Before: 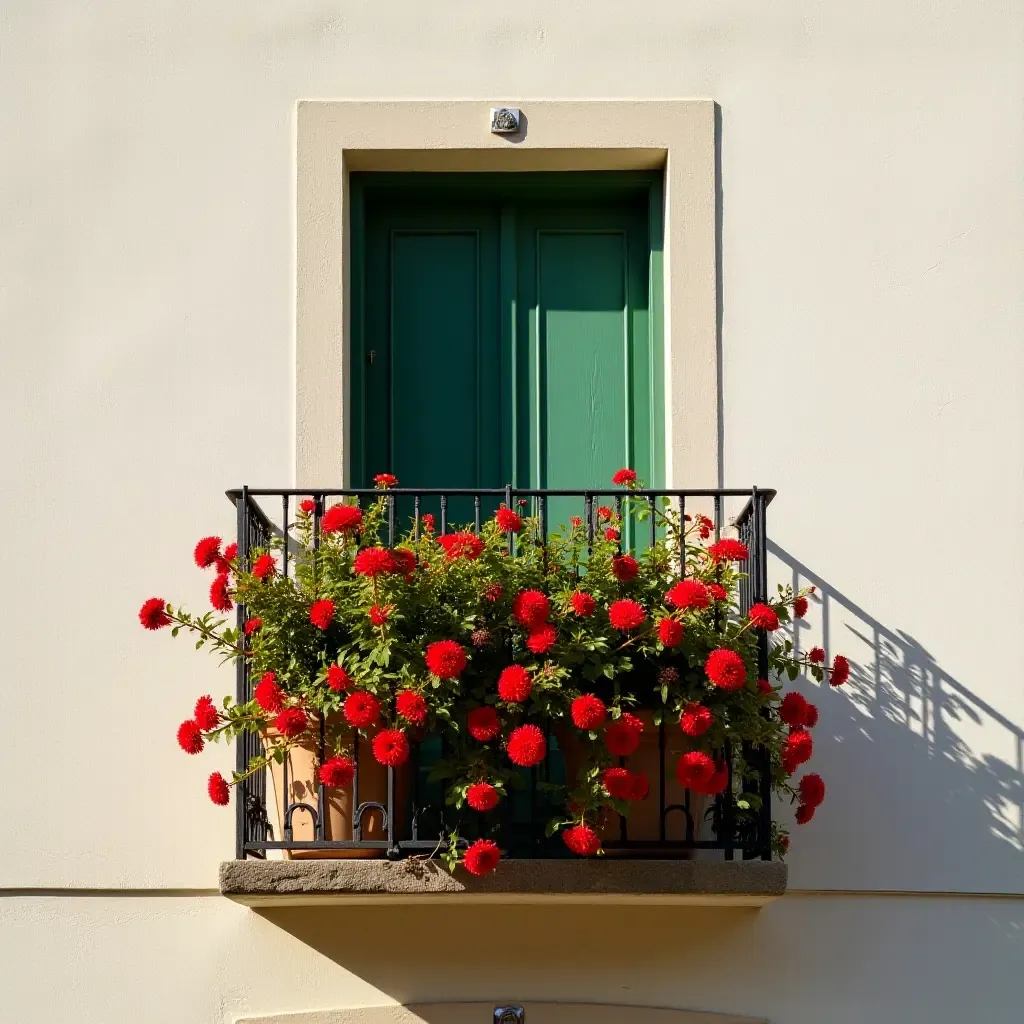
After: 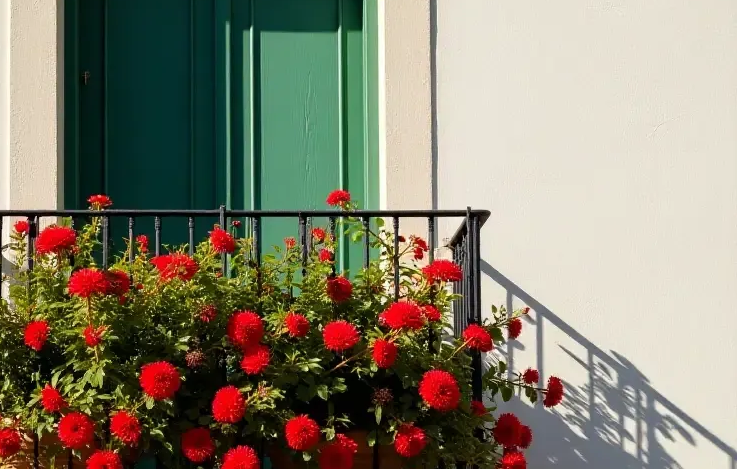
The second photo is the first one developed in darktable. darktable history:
crop and rotate: left 27.93%, top 27.3%, bottom 26.821%
